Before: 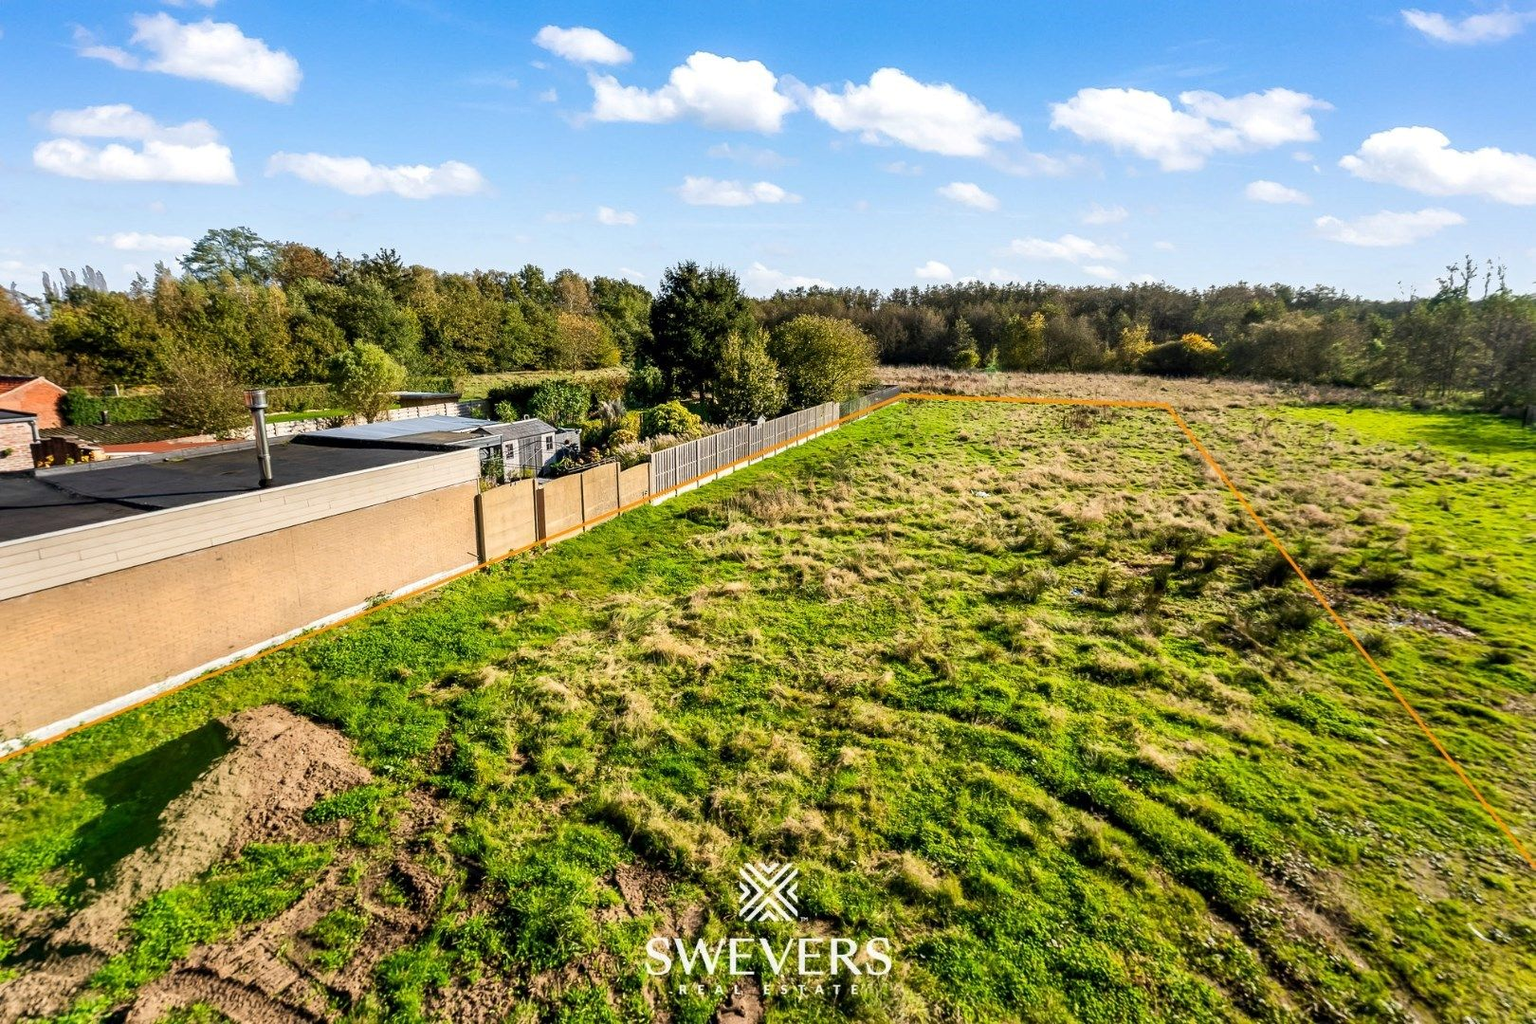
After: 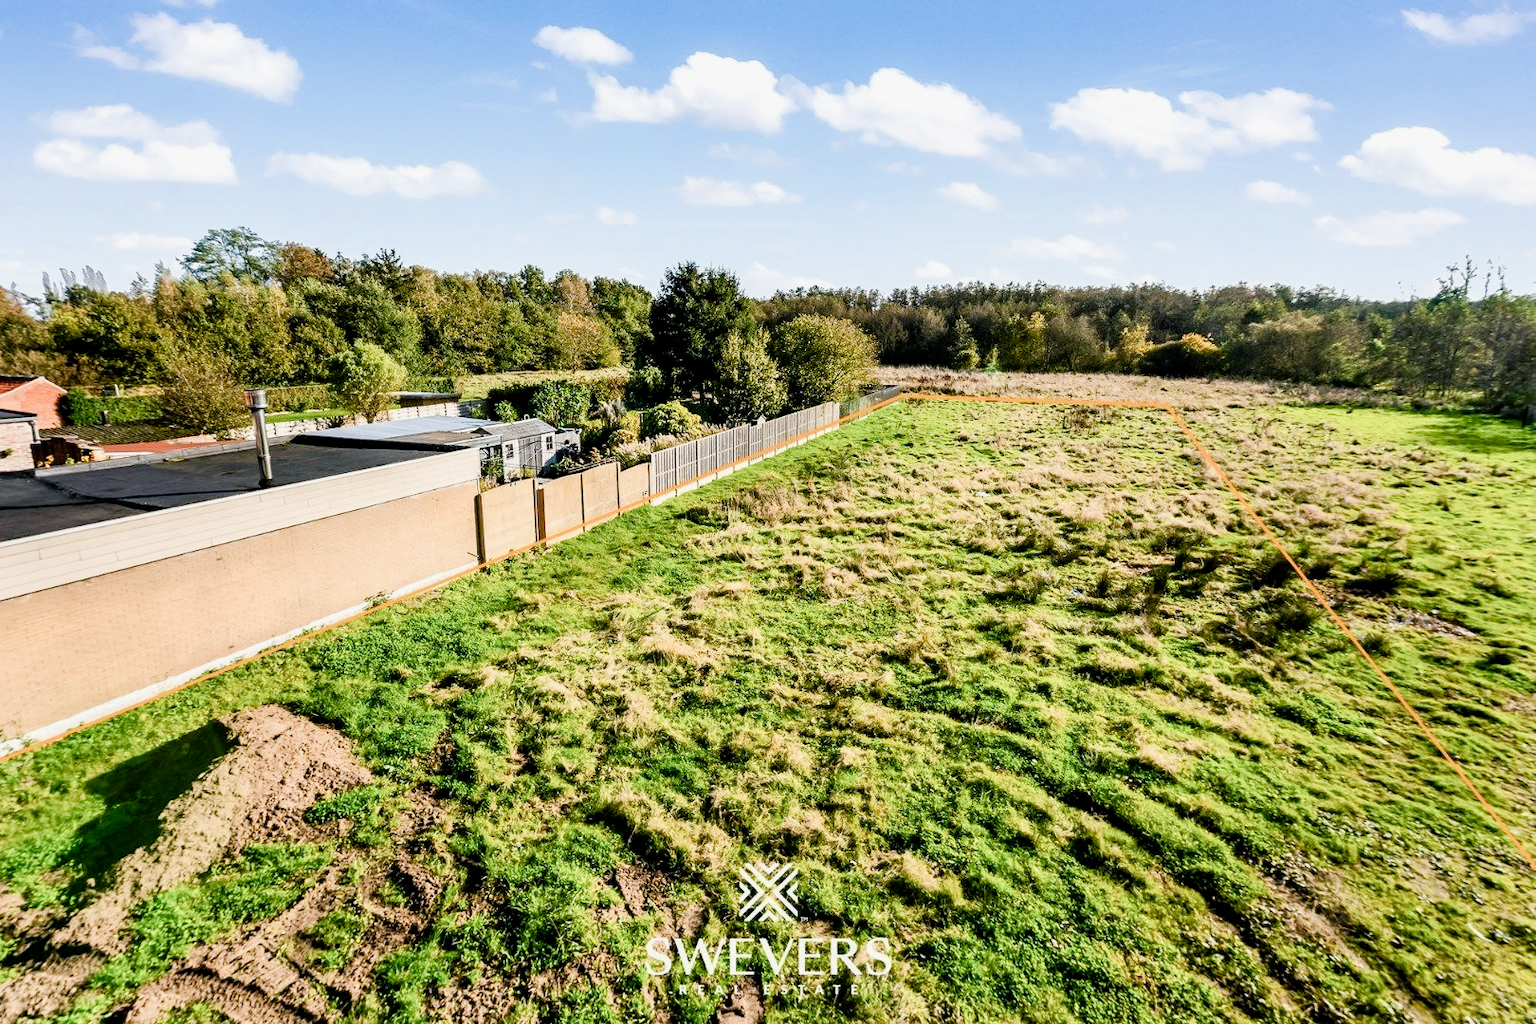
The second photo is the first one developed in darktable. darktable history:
exposure: black level correction 0.001, exposure 0.498 EV, compensate highlight preservation false
color balance rgb: shadows lift › chroma 2.034%, shadows lift › hue 217.63°, perceptual saturation grading › global saturation 20%, perceptual saturation grading › highlights -50.468%, perceptual saturation grading › shadows 30.723%, perceptual brilliance grading › highlights 16.43%, perceptual brilliance grading › shadows -13.77%, global vibrance 2.682%
filmic rgb: black relative exposure -7.65 EV, white relative exposure 4.56 EV, threshold 2.98 EV, hardness 3.61, iterations of high-quality reconstruction 0, enable highlight reconstruction true
